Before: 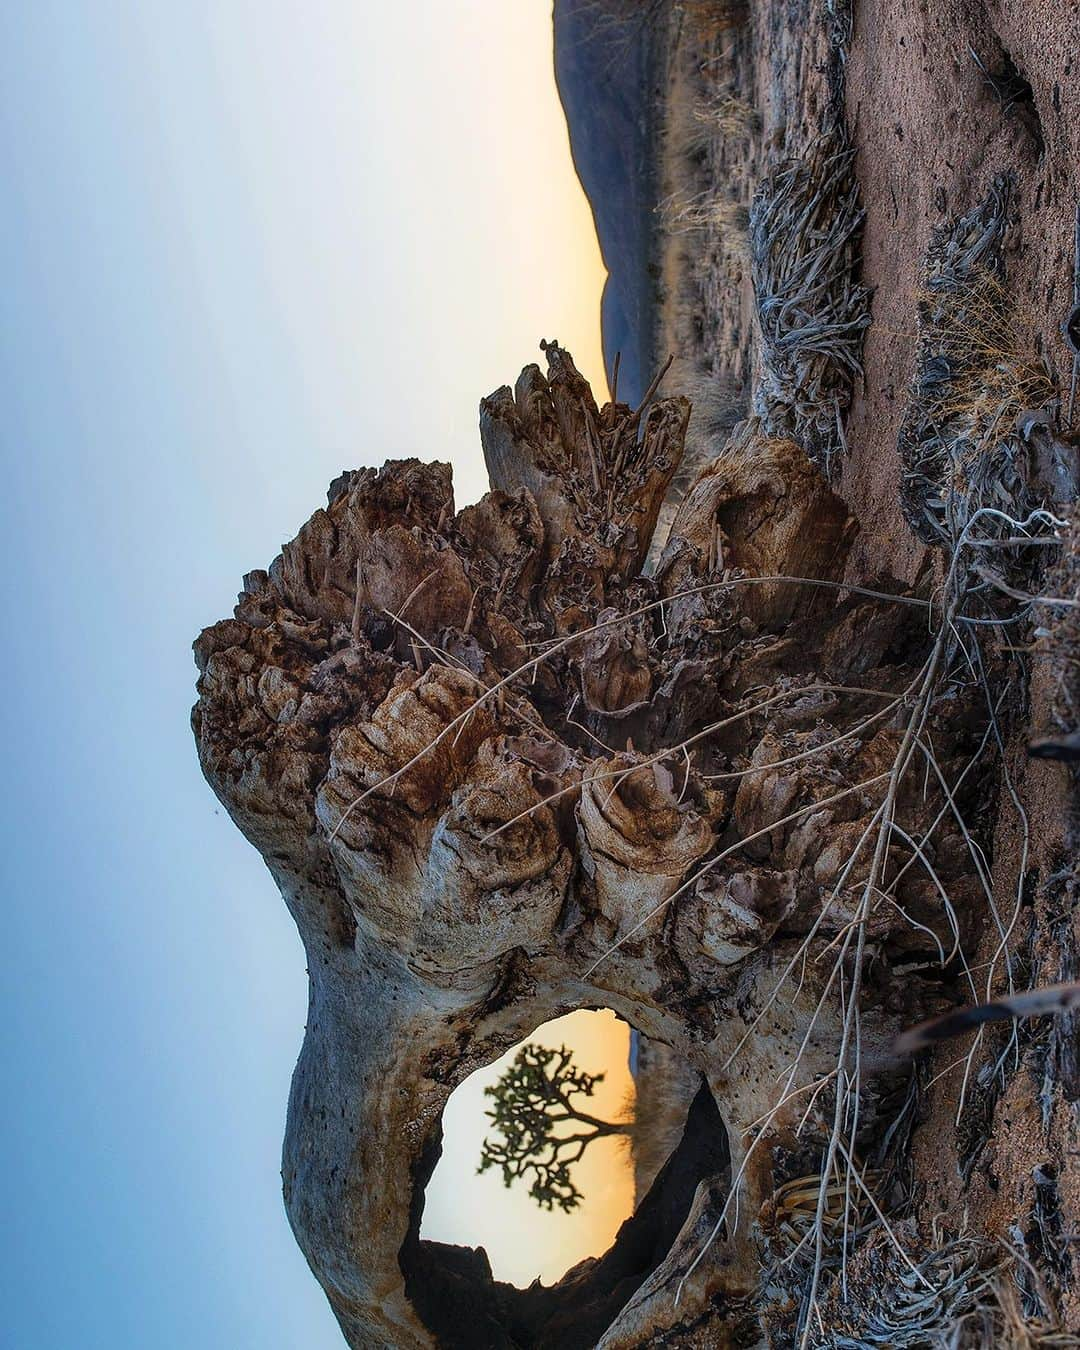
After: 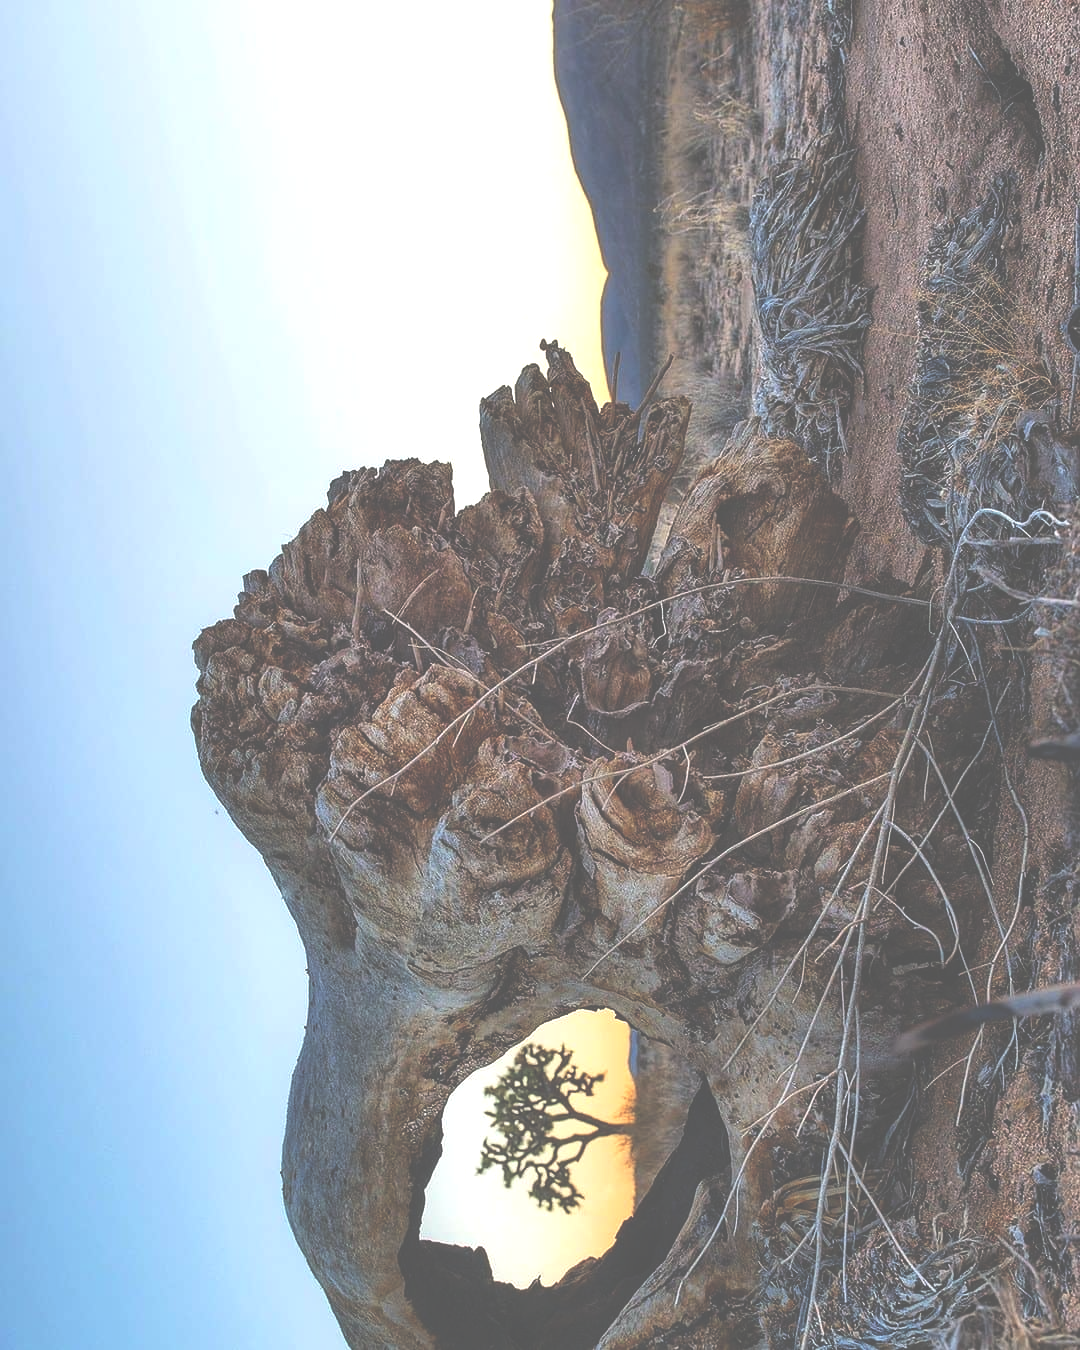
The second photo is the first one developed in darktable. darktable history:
exposure: black level correction -0.072, exposure 0.501 EV, compensate highlight preservation false
